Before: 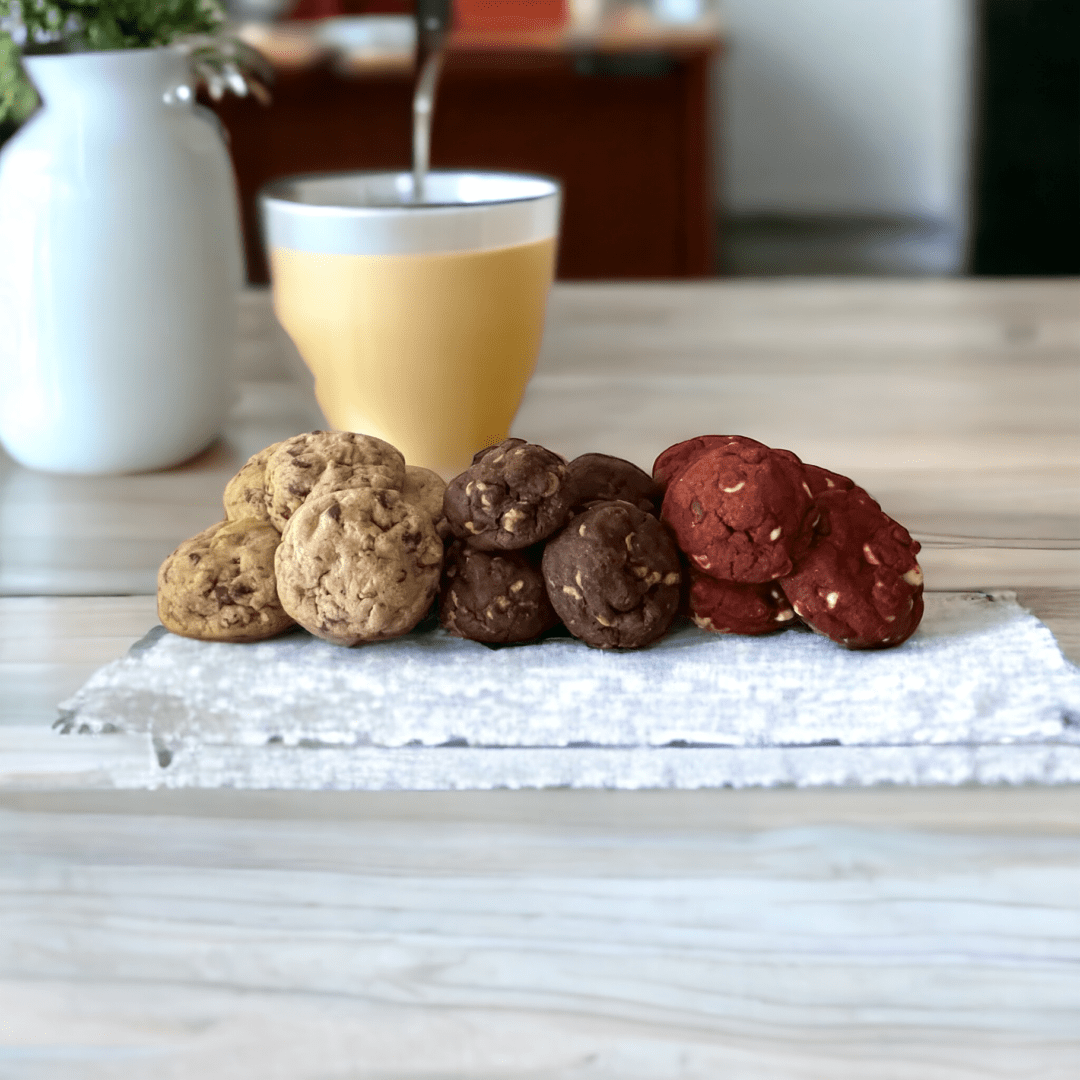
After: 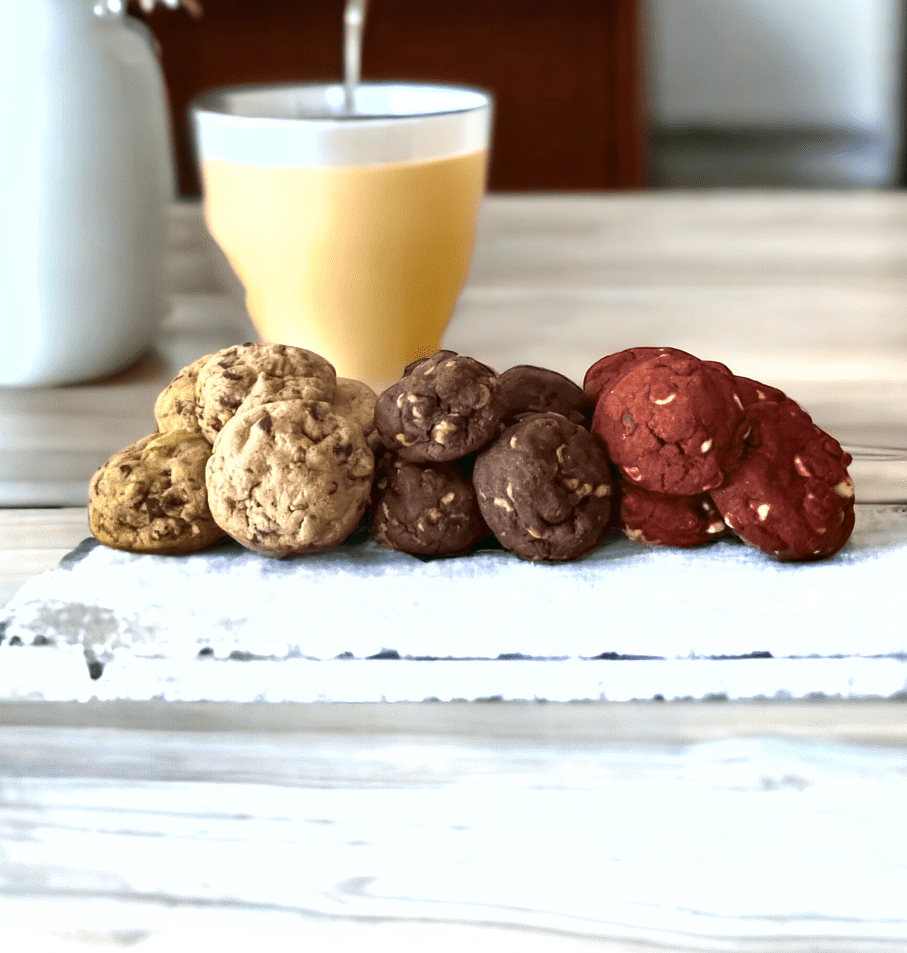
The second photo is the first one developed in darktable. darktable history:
crop: left 6.446%, top 8.188%, right 9.538%, bottom 3.548%
shadows and highlights: shadows 40, highlights -54, highlights color adjustment 46%, low approximation 0.01, soften with gaussian
exposure: exposure 0.6 EV, compensate highlight preservation false
